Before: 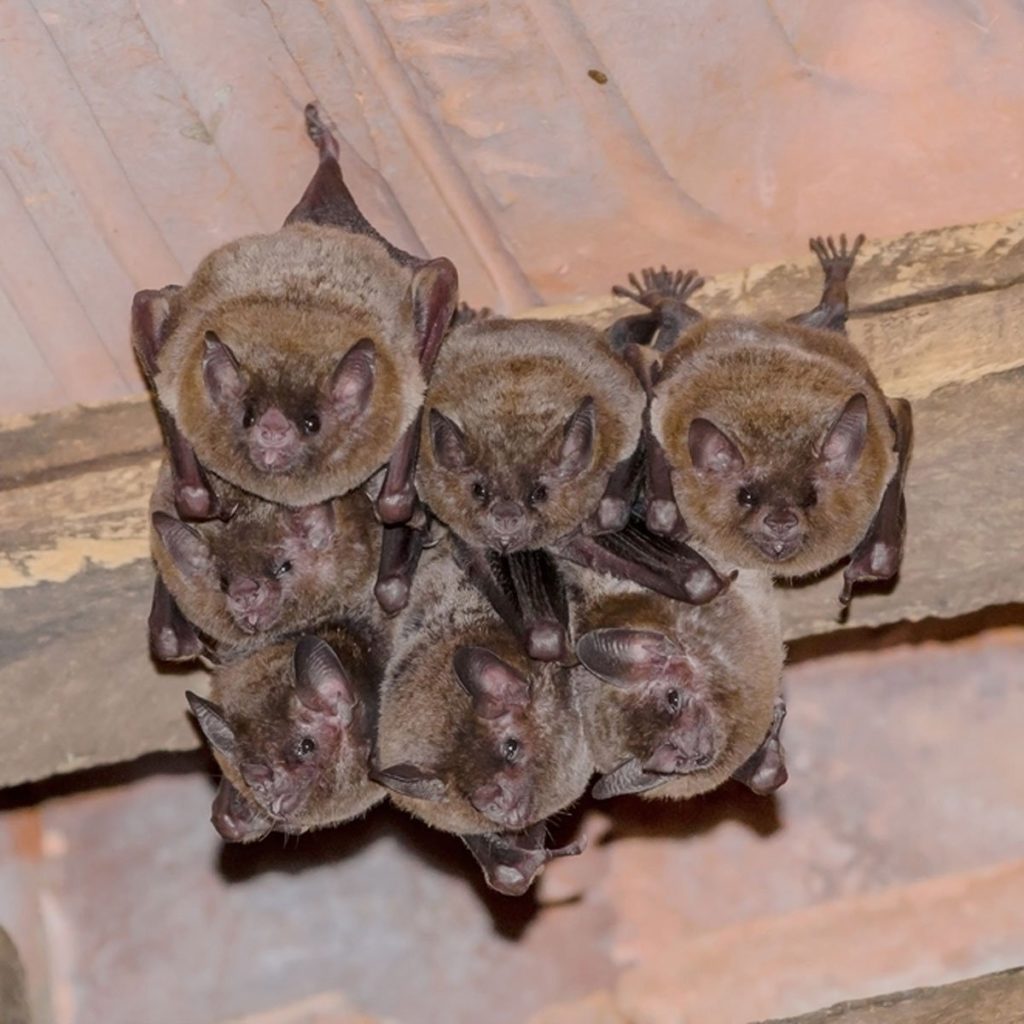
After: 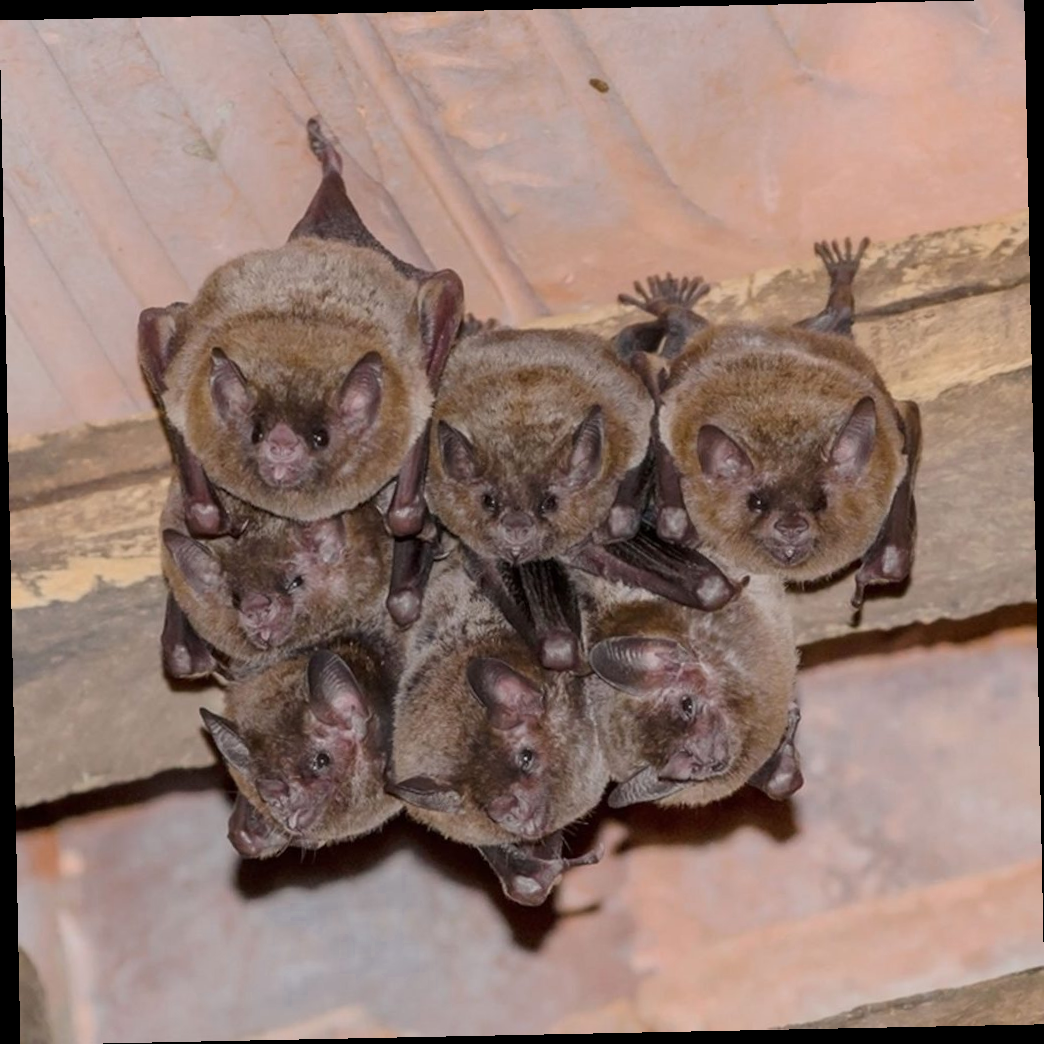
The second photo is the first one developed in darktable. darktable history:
rotate and perspective: rotation -1.17°, automatic cropping off
color zones: curves: ch0 [(0, 0.497) (0.143, 0.5) (0.286, 0.5) (0.429, 0.483) (0.571, 0.116) (0.714, -0.006) (0.857, 0.28) (1, 0.497)]
